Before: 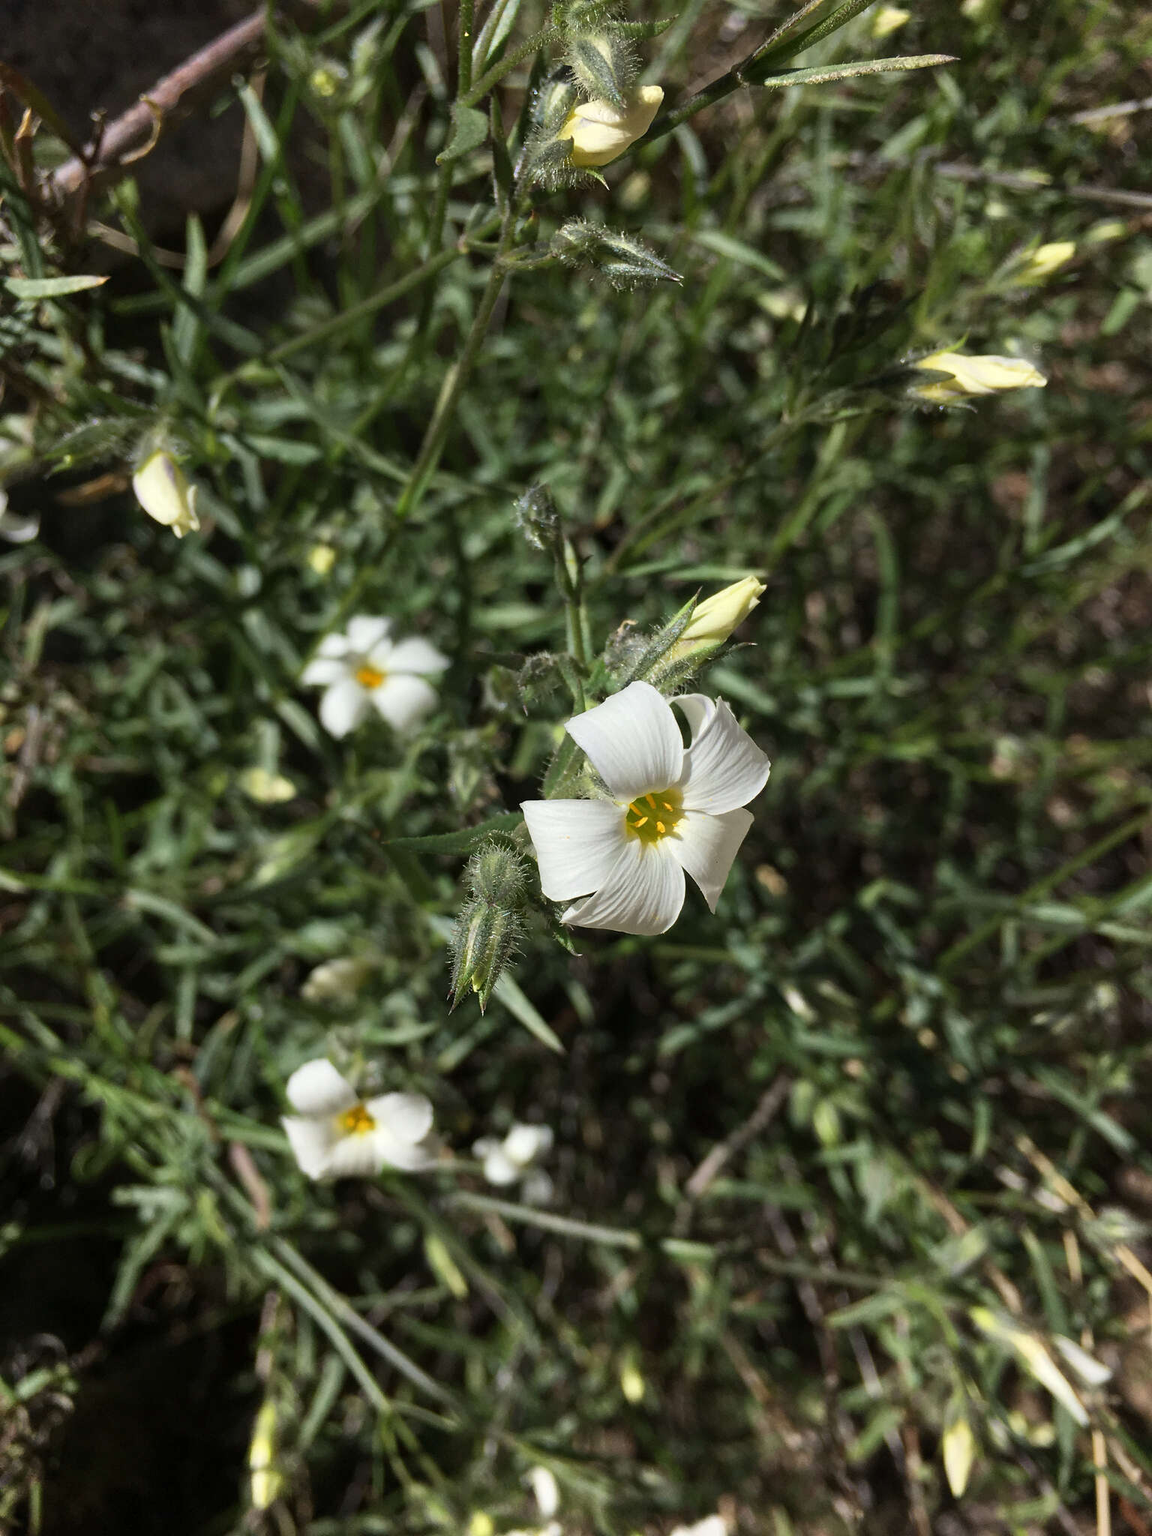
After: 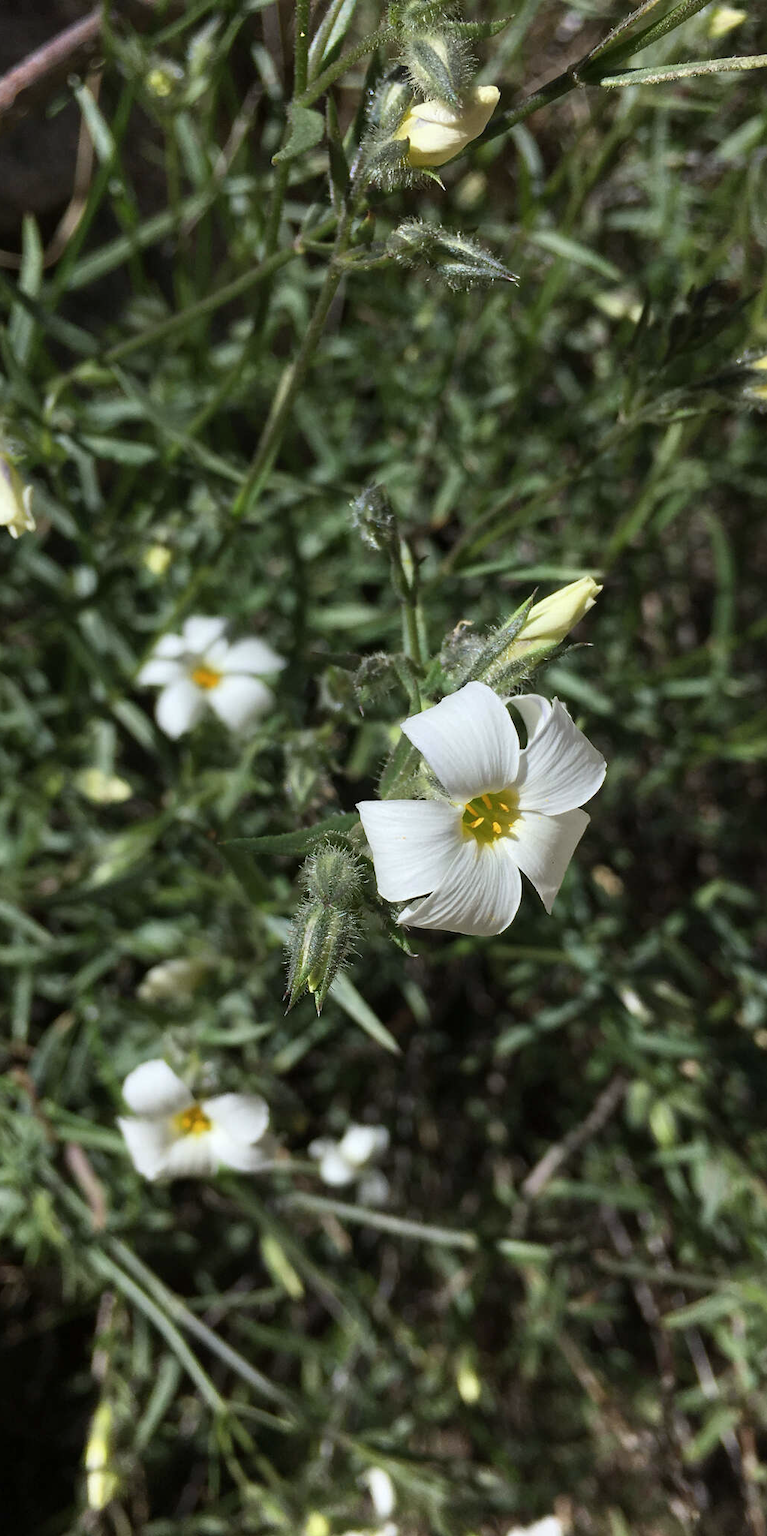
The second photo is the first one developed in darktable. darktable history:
white balance: red 0.974, blue 1.044
crop and rotate: left 14.292%, right 19.041%
contrast brightness saturation: saturation -0.05
